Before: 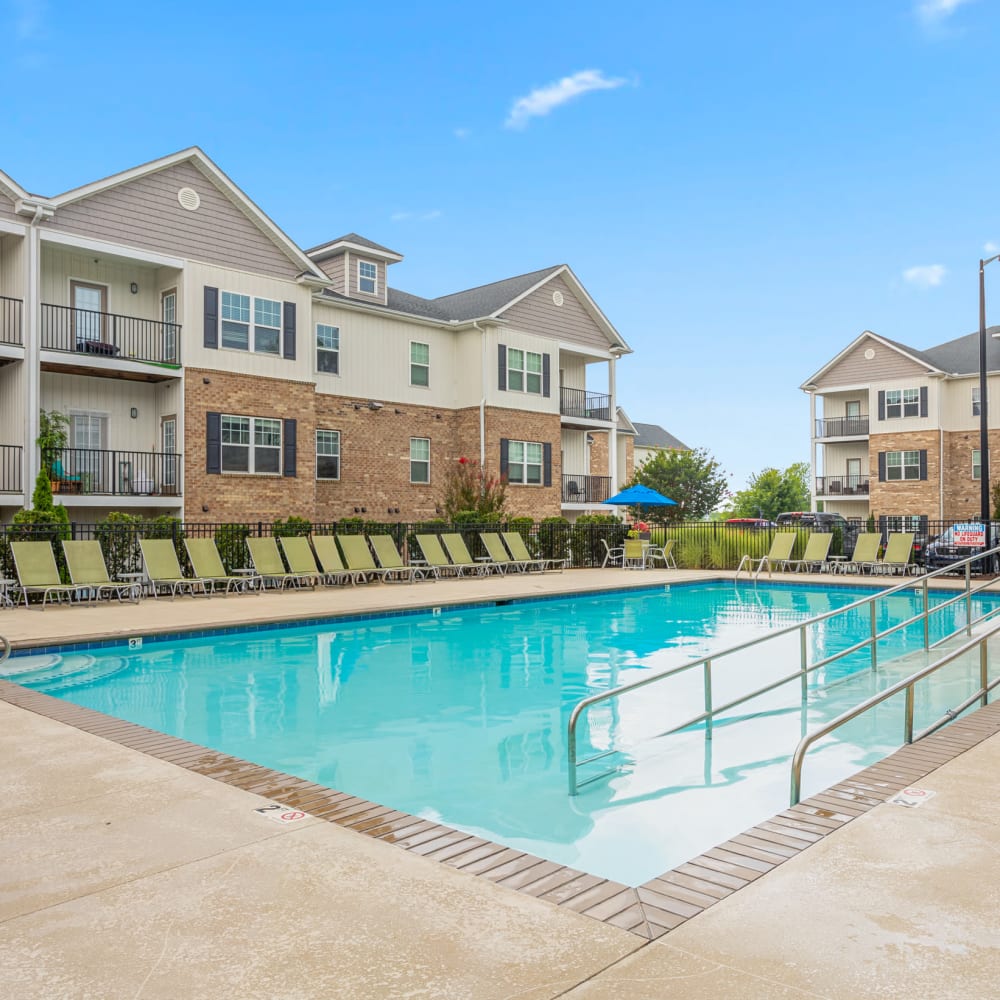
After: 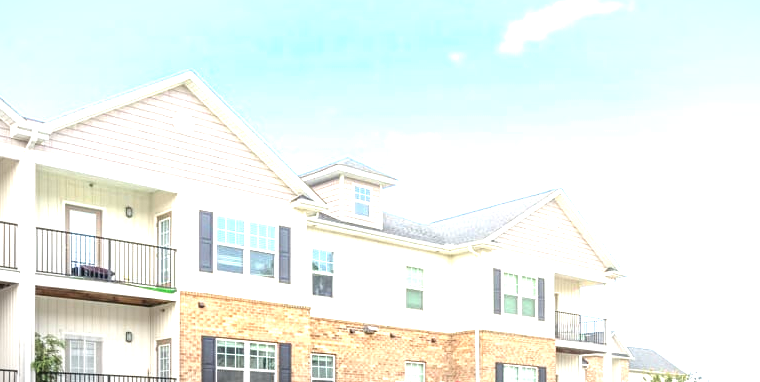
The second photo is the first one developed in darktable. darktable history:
exposure: black level correction 0, exposure 1.998 EV, compensate exposure bias true, compensate highlight preservation false
crop: left 0.535%, top 7.627%, right 23.413%, bottom 54.133%
vignetting: fall-off radius 60.05%, automatic ratio true
